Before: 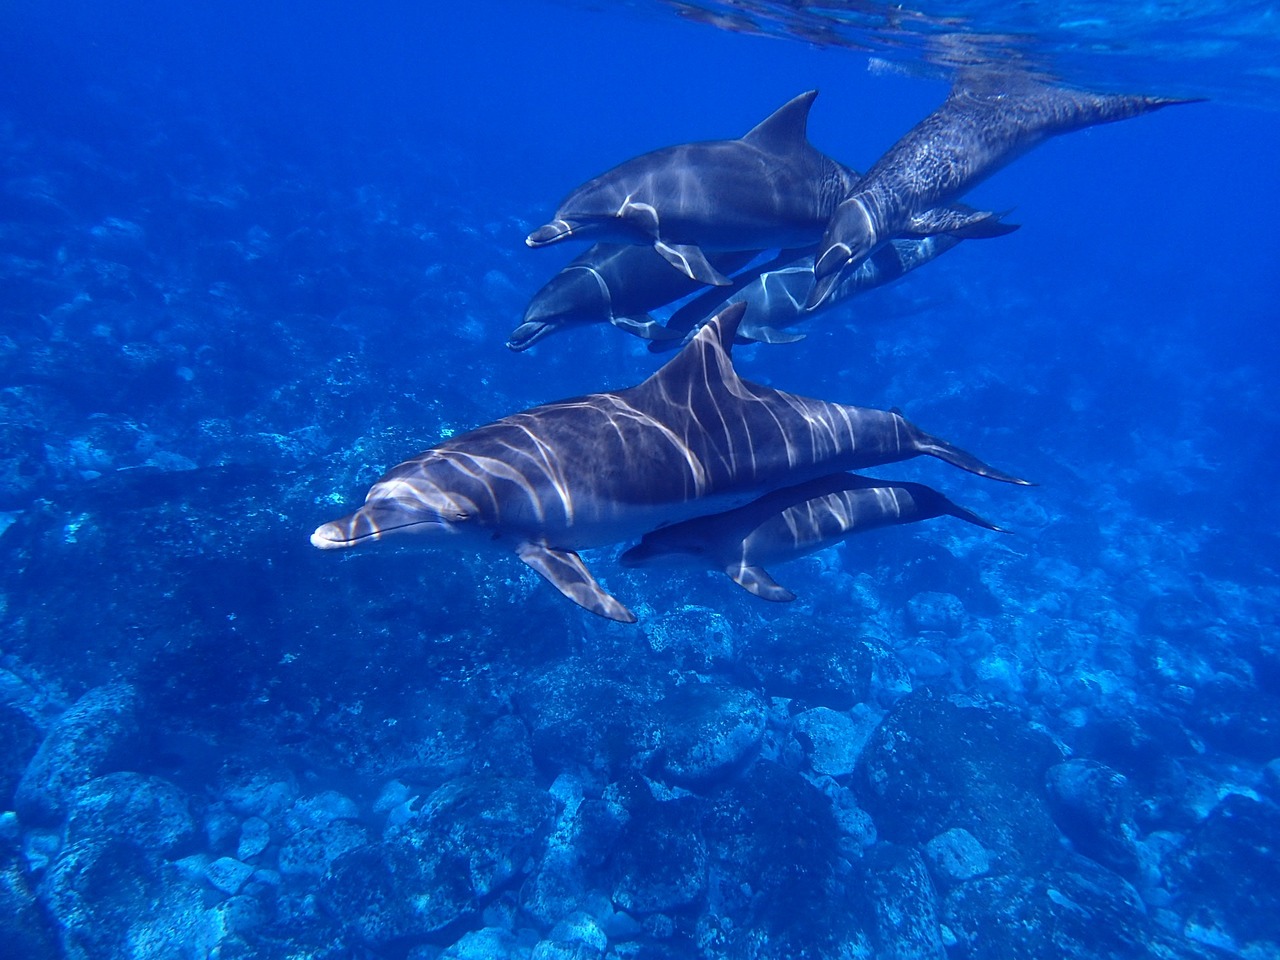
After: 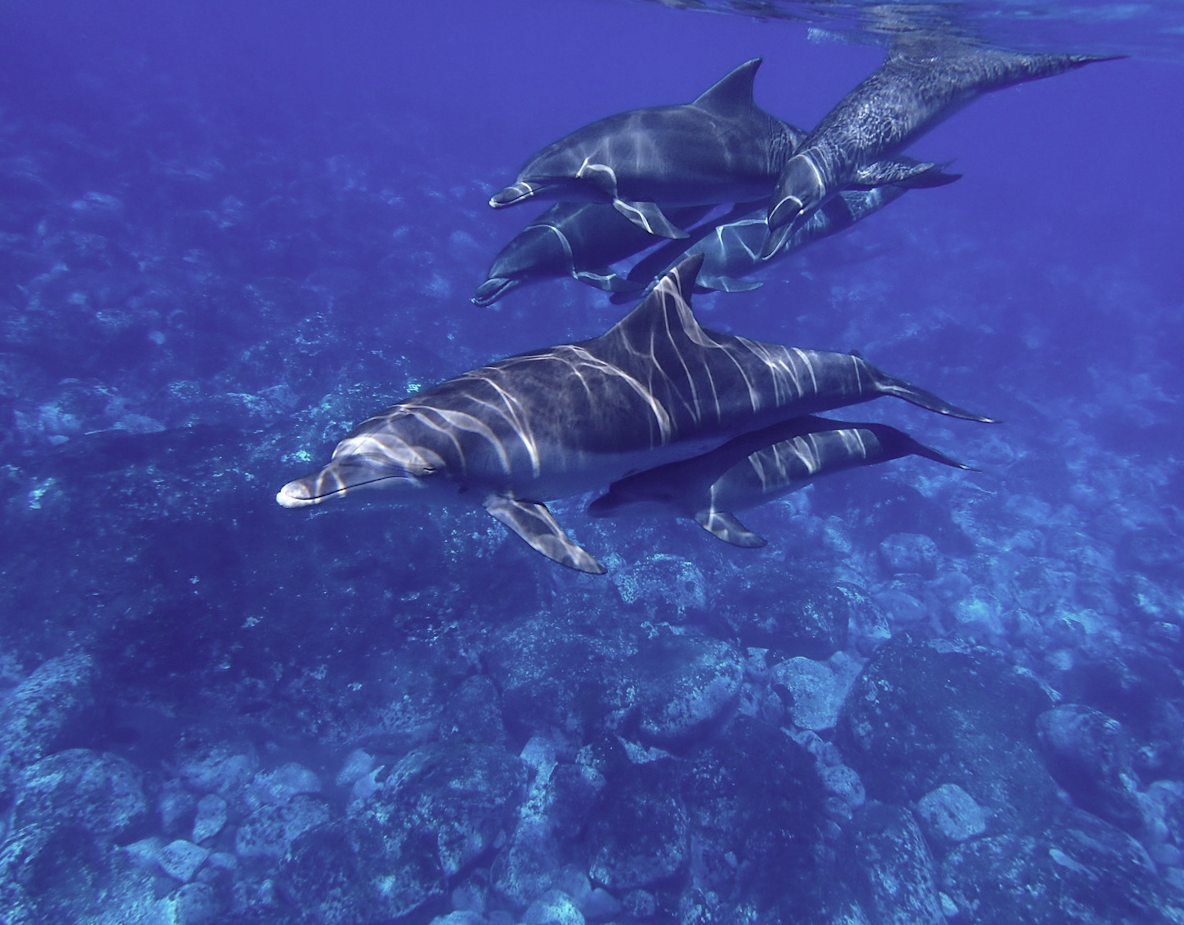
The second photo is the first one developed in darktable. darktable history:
rotate and perspective: rotation -1.68°, lens shift (vertical) -0.146, crop left 0.049, crop right 0.912, crop top 0.032, crop bottom 0.96
tone equalizer: on, module defaults
color zones: curves: ch0 [(0, 0.511) (0.143, 0.531) (0.286, 0.56) (0.429, 0.5) (0.571, 0.5) (0.714, 0.5) (0.857, 0.5) (1, 0.5)]; ch1 [(0, 0.525) (0.143, 0.705) (0.286, 0.715) (0.429, 0.35) (0.571, 0.35) (0.714, 0.35) (0.857, 0.4) (1, 0.4)]; ch2 [(0, 0.572) (0.143, 0.512) (0.286, 0.473) (0.429, 0.45) (0.571, 0.5) (0.714, 0.5) (0.857, 0.518) (1, 0.518)]
